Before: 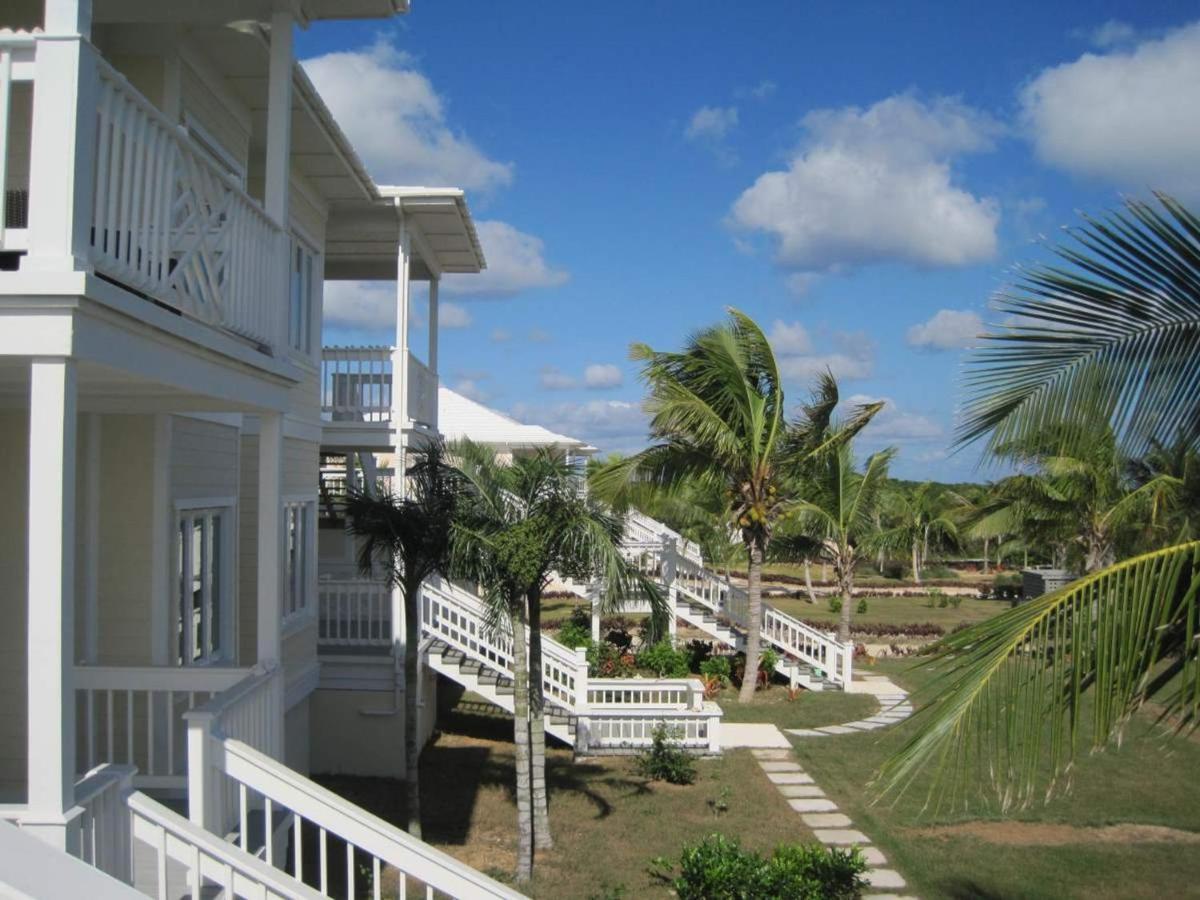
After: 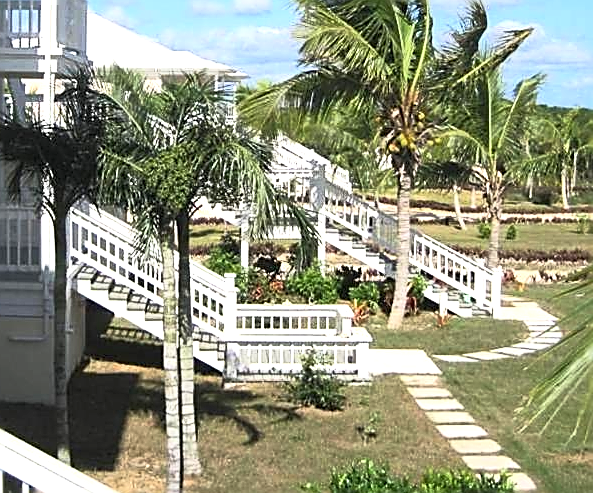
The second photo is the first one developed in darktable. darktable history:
base curve: curves: ch0 [(0, 0) (0.257, 0.25) (0.482, 0.586) (0.757, 0.871) (1, 1)]
sharpen: radius 1.642, amount 1.303
color correction: highlights a* -0.082, highlights b* 0.095
exposure: black level correction 0, exposure 0.895 EV, compensate highlight preservation false
crop: left 29.307%, top 41.654%, right 21.275%, bottom 3.504%
